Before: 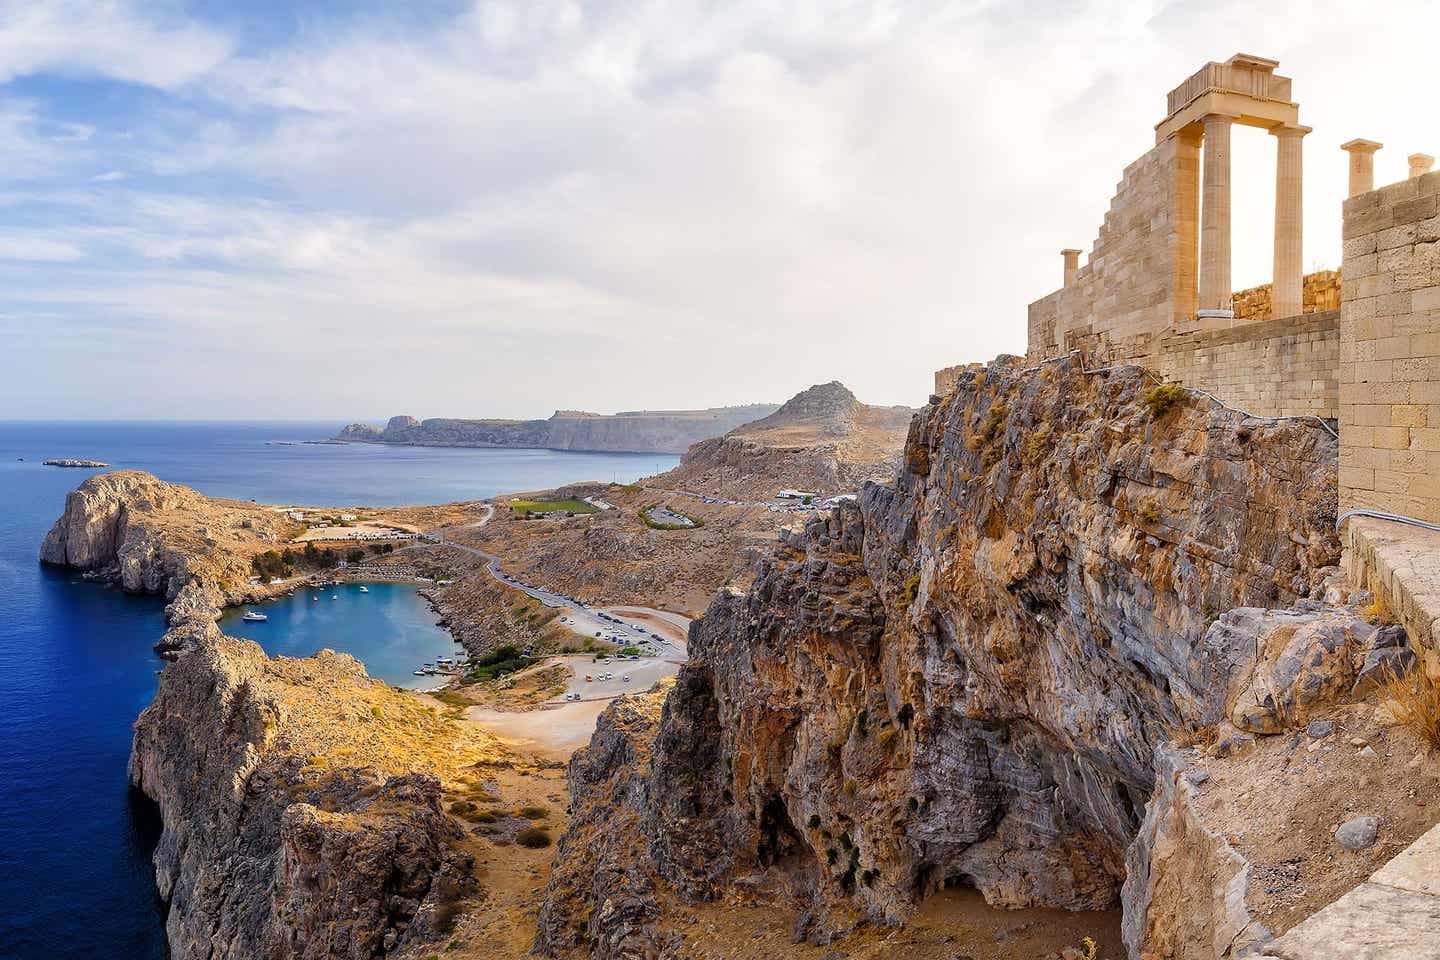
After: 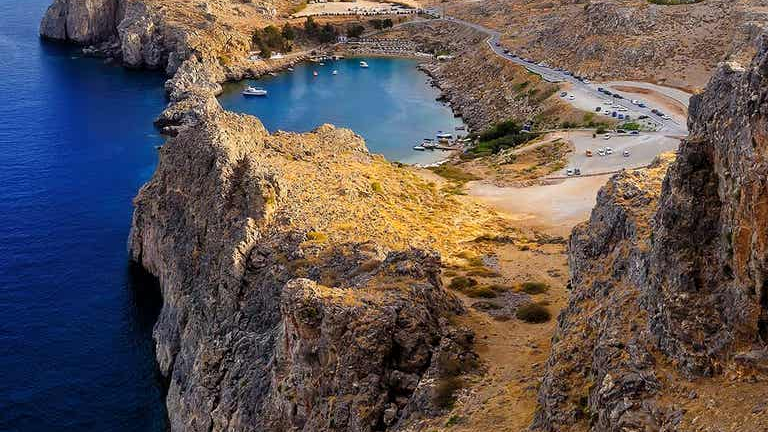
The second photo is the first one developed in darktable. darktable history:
crop and rotate: top 54.778%, right 46.61%, bottom 0.159%
tone equalizer: -8 EV -0.55 EV
